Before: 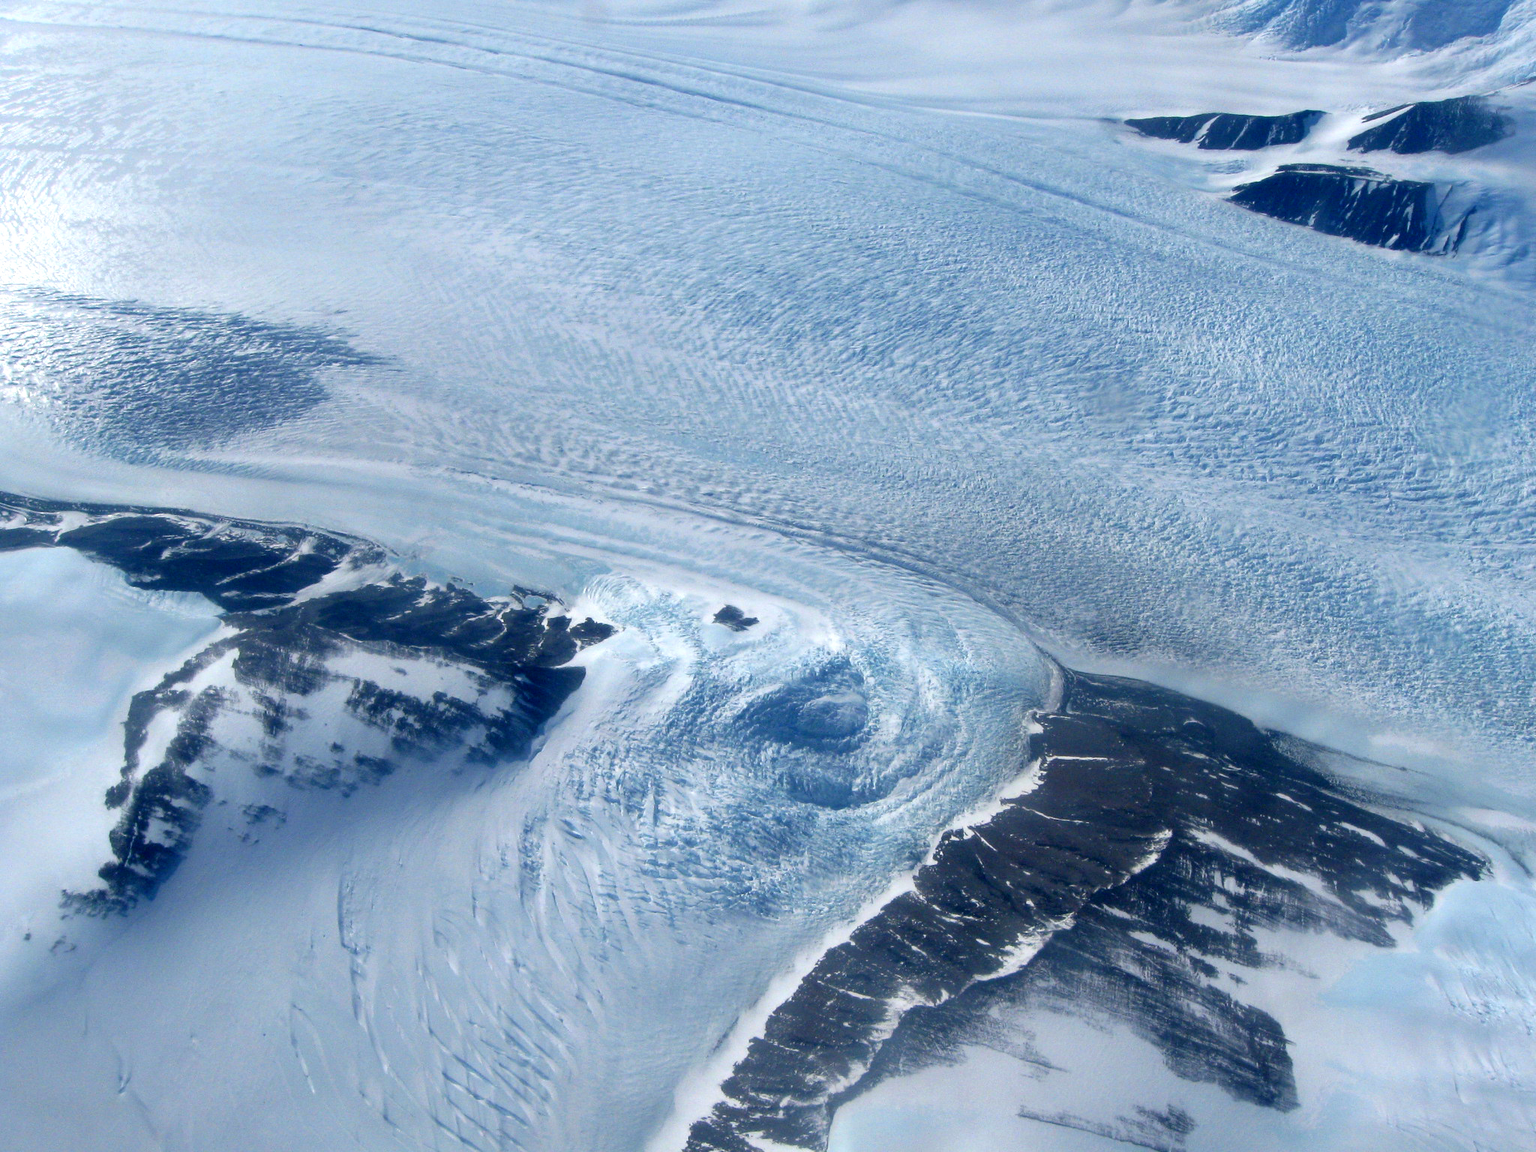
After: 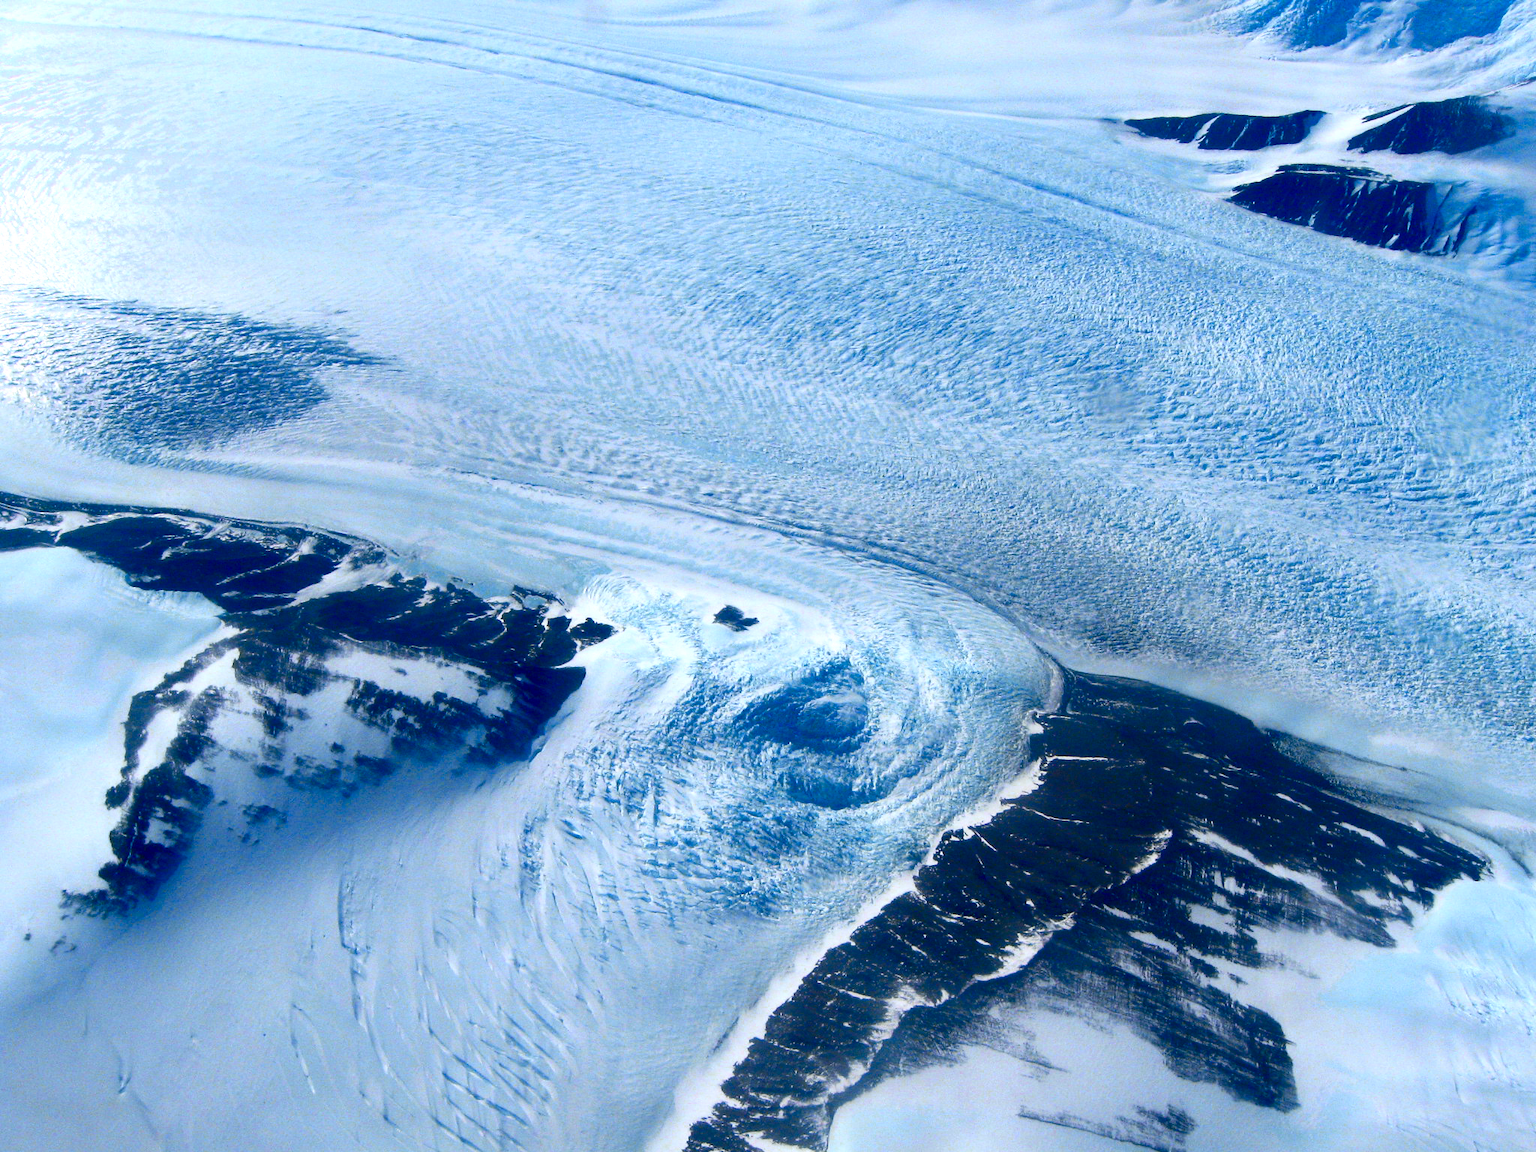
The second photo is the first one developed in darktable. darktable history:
color zones: curves: ch0 [(0.004, 0.305) (0.261, 0.623) (0.389, 0.399) (0.708, 0.571) (0.947, 0.34)]; ch1 [(0.025, 0.645) (0.229, 0.584) (0.326, 0.551) (0.484, 0.262) (0.757, 0.643)]
contrast brightness saturation: contrast 0.191, brightness -0.101, saturation 0.206
